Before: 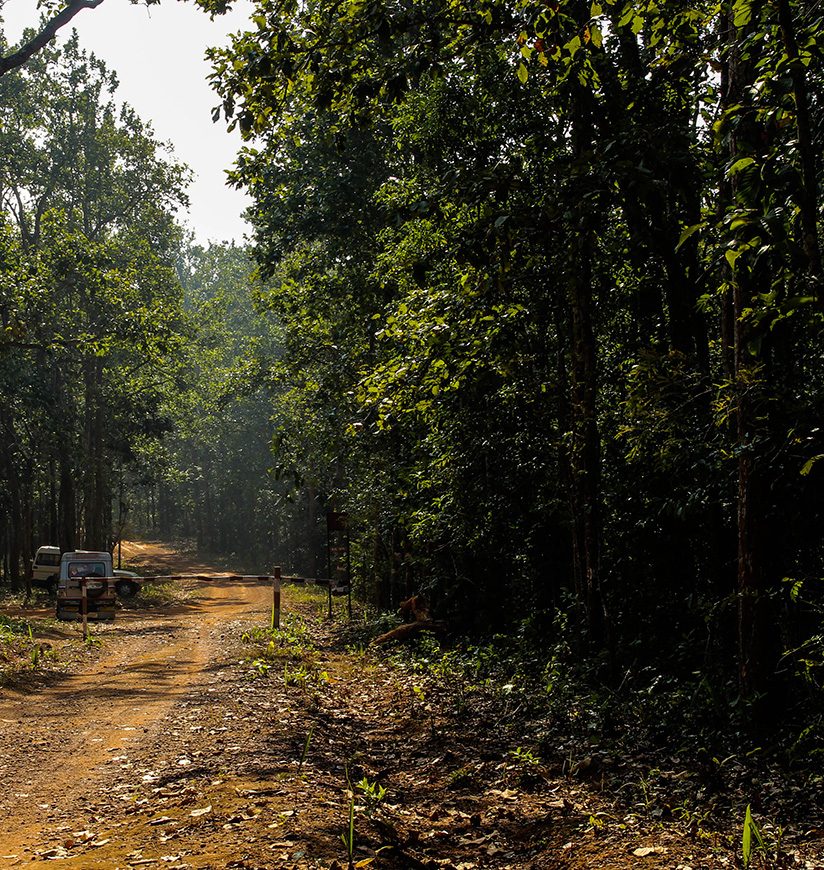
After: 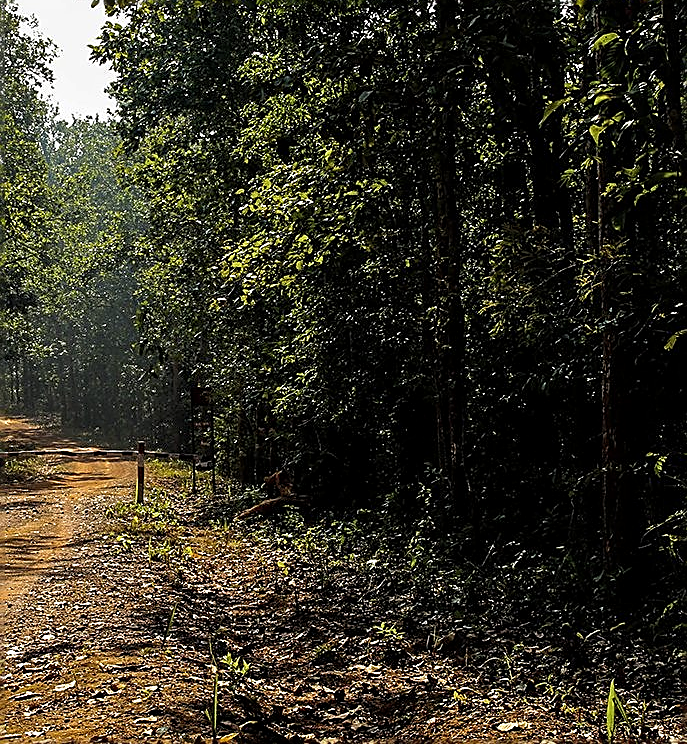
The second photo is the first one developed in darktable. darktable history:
contrast equalizer: y [[0.5 ×6], [0.5 ×6], [0.5, 0.5, 0.501, 0.545, 0.707, 0.863], [0 ×6], [0 ×6]]
local contrast: highlights 101%, shadows 103%, detail 119%, midtone range 0.2
crop: left 16.518%, top 14.423%
sharpen: radius 1.699, amount 1.291
